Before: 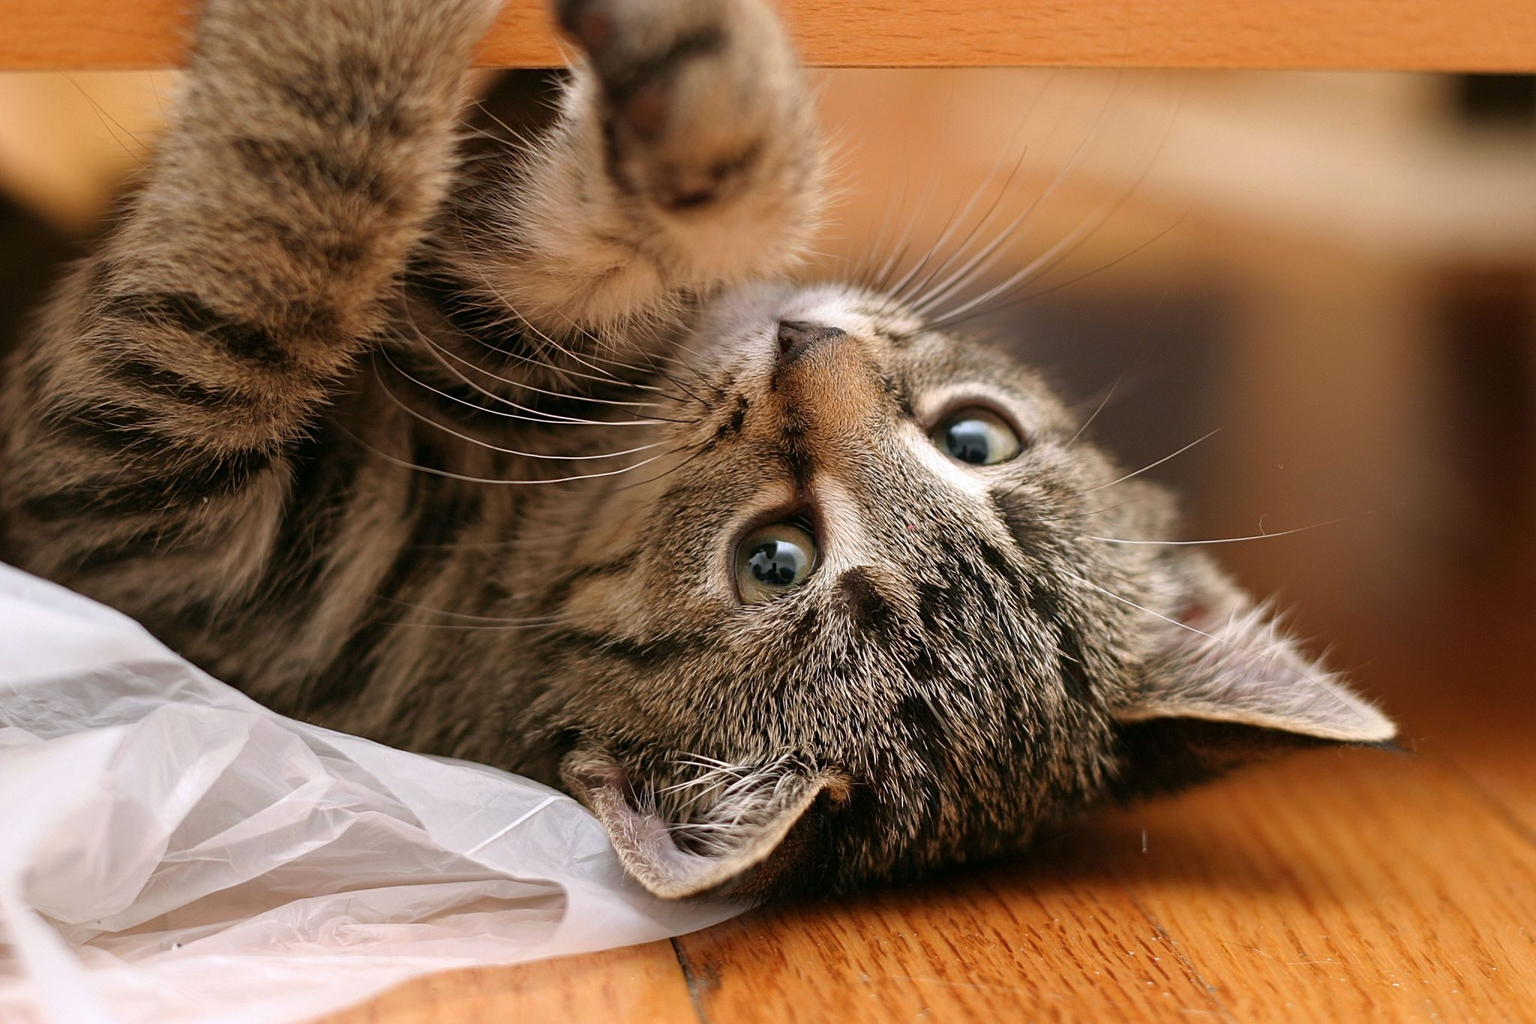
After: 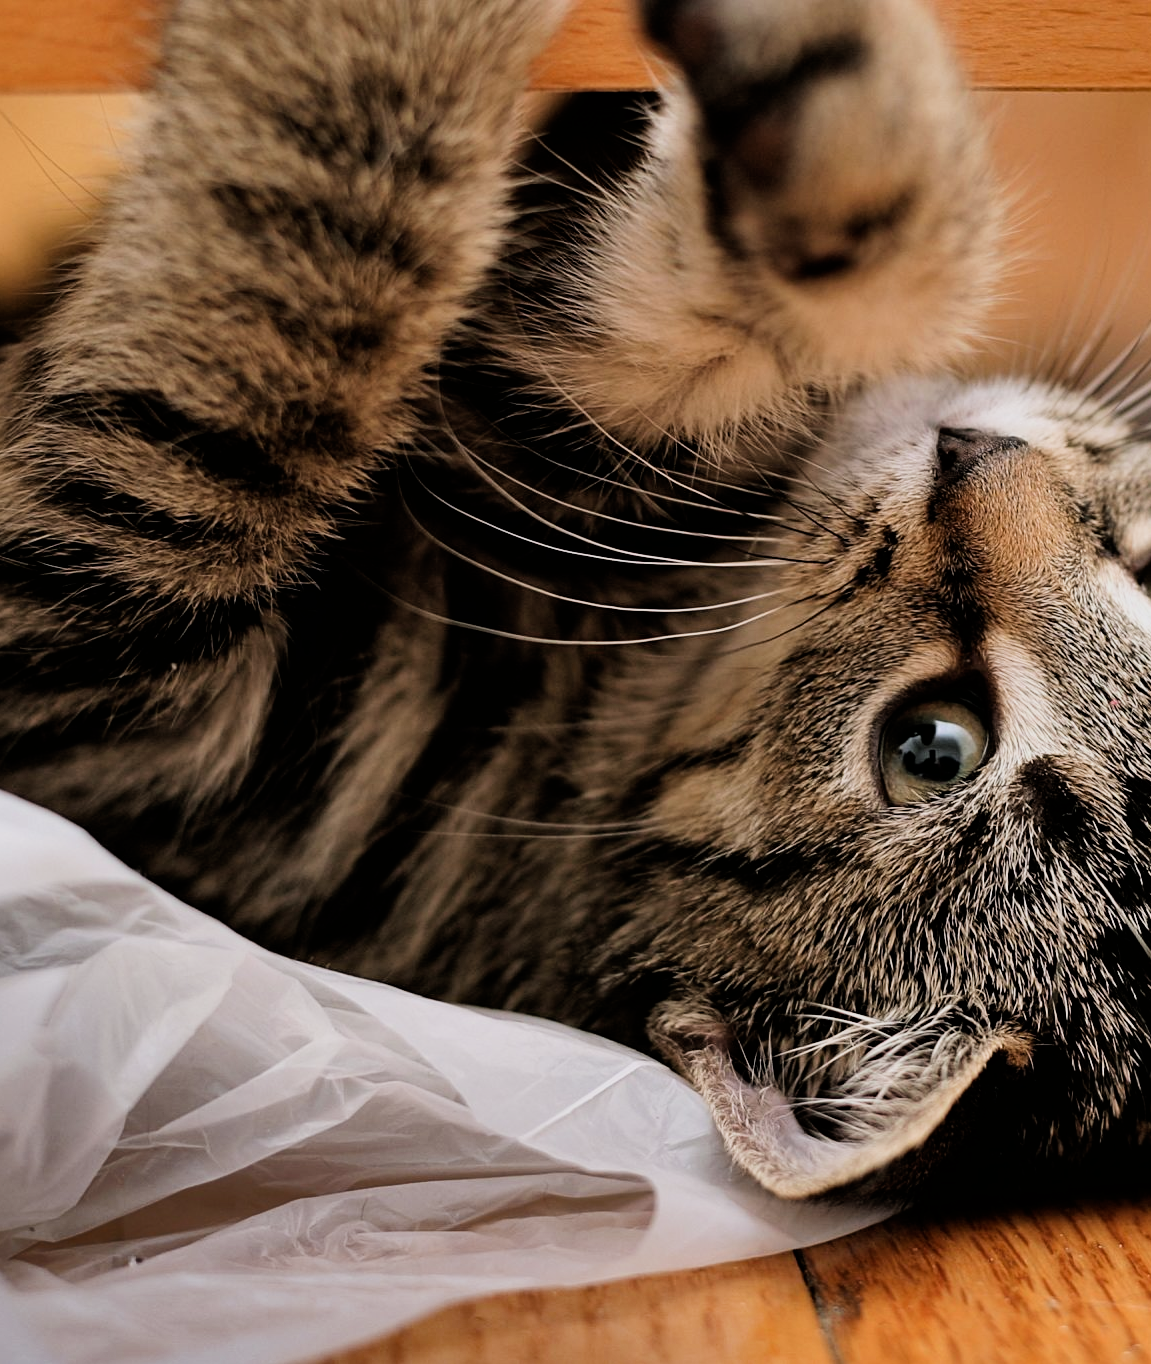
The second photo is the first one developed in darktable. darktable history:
shadows and highlights: shadows 20.85, highlights -82.77, soften with gaussian
filmic rgb: black relative exposure -5.06 EV, white relative exposure 3.98 EV, hardness 2.88, contrast 1.385, highlights saturation mix -20.61%
crop: left 4.905%, right 38.866%
